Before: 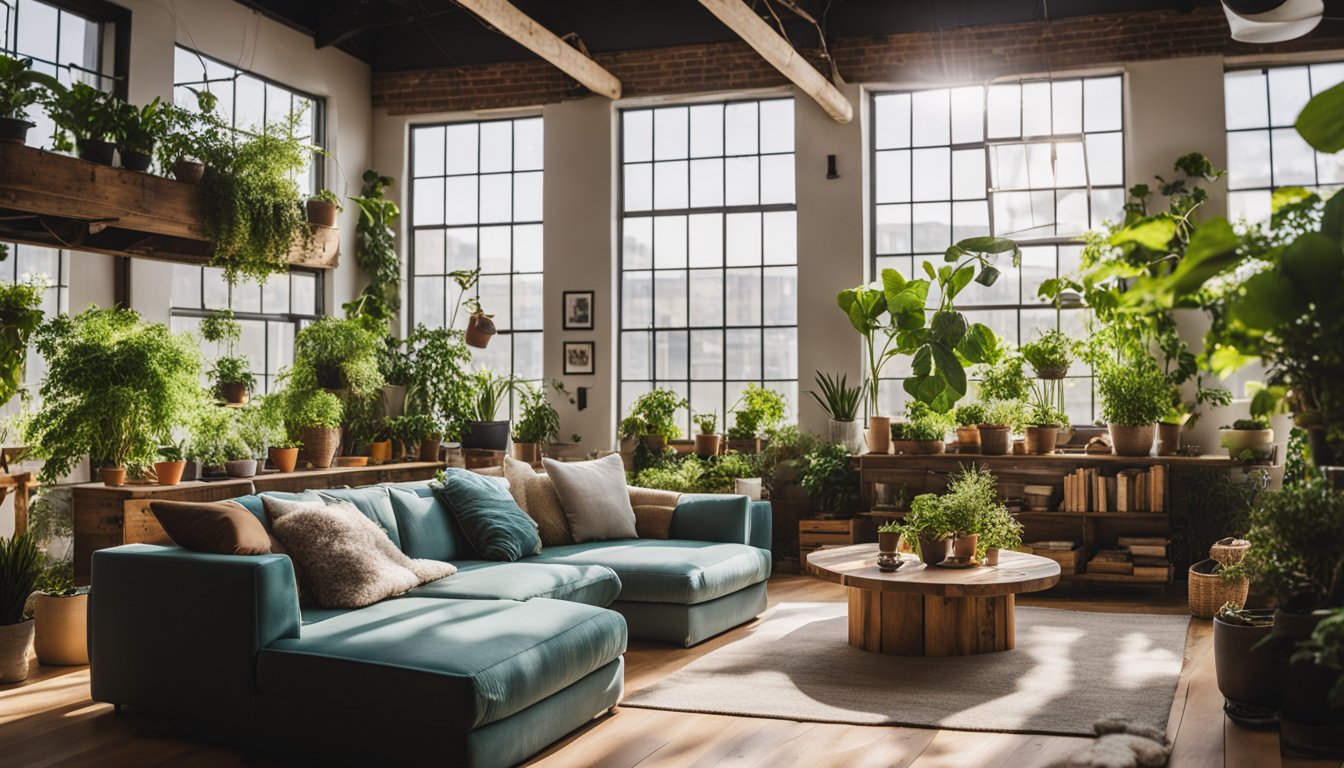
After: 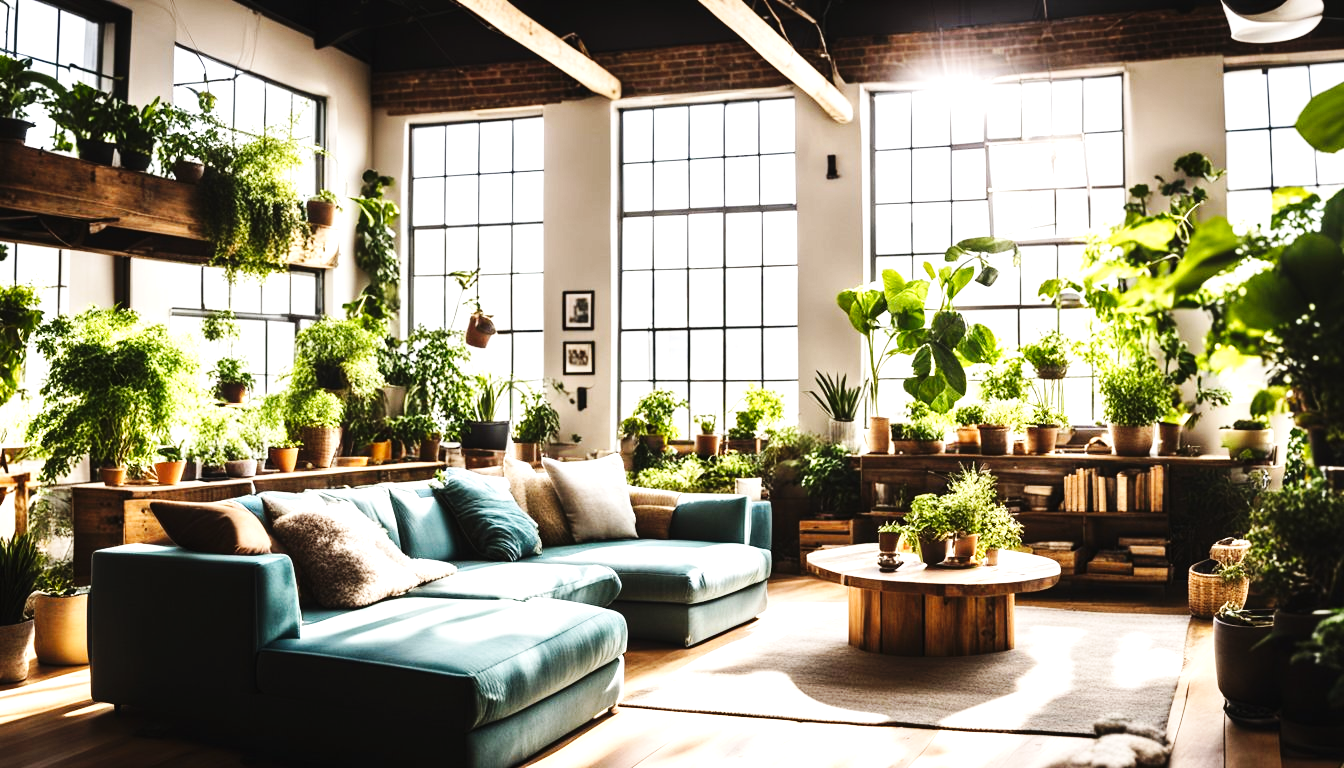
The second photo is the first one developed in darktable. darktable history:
base curve: curves: ch0 [(0, 0) (0.032, 0.025) (0.121, 0.166) (0.206, 0.329) (0.605, 0.79) (1, 1)], preserve colors none
exposure: exposure 0.6 EV, compensate highlight preservation false
tone equalizer: -8 EV -0.75 EV, -7 EV -0.7 EV, -6 EV -0.6 EV, -5 EV -0.4 EV, -3 EV 0.4 EV, -2 EV 0.6 EV, -1 EV 0.7 EV, +0 EV 0.75 EV, edges refinement/feathering 500, mask exposure compensation -1.57 EV, preserve details no
